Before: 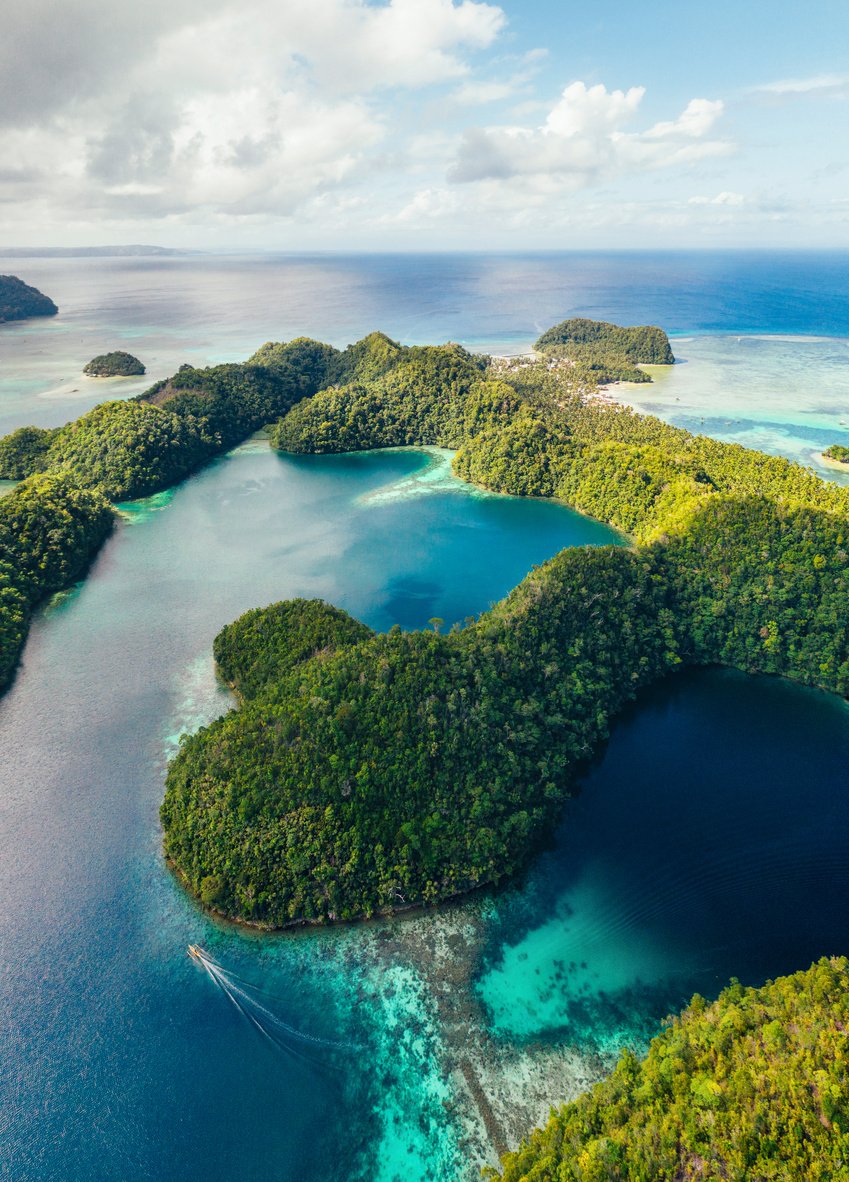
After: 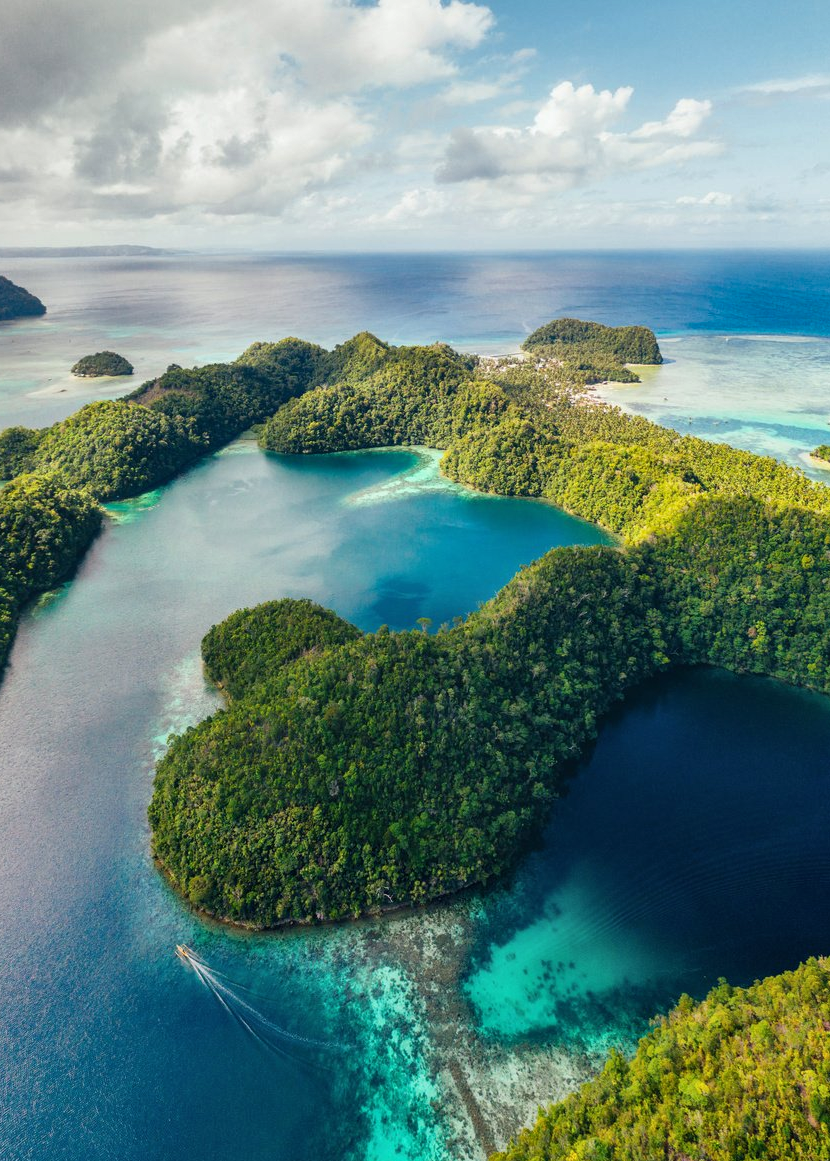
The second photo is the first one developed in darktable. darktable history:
crop and rotate: left 1.468%, right 0.657%, bottom 1.76%
shadows and highlights: shadows 24.86, highlights -48.29, soften with gaussian
